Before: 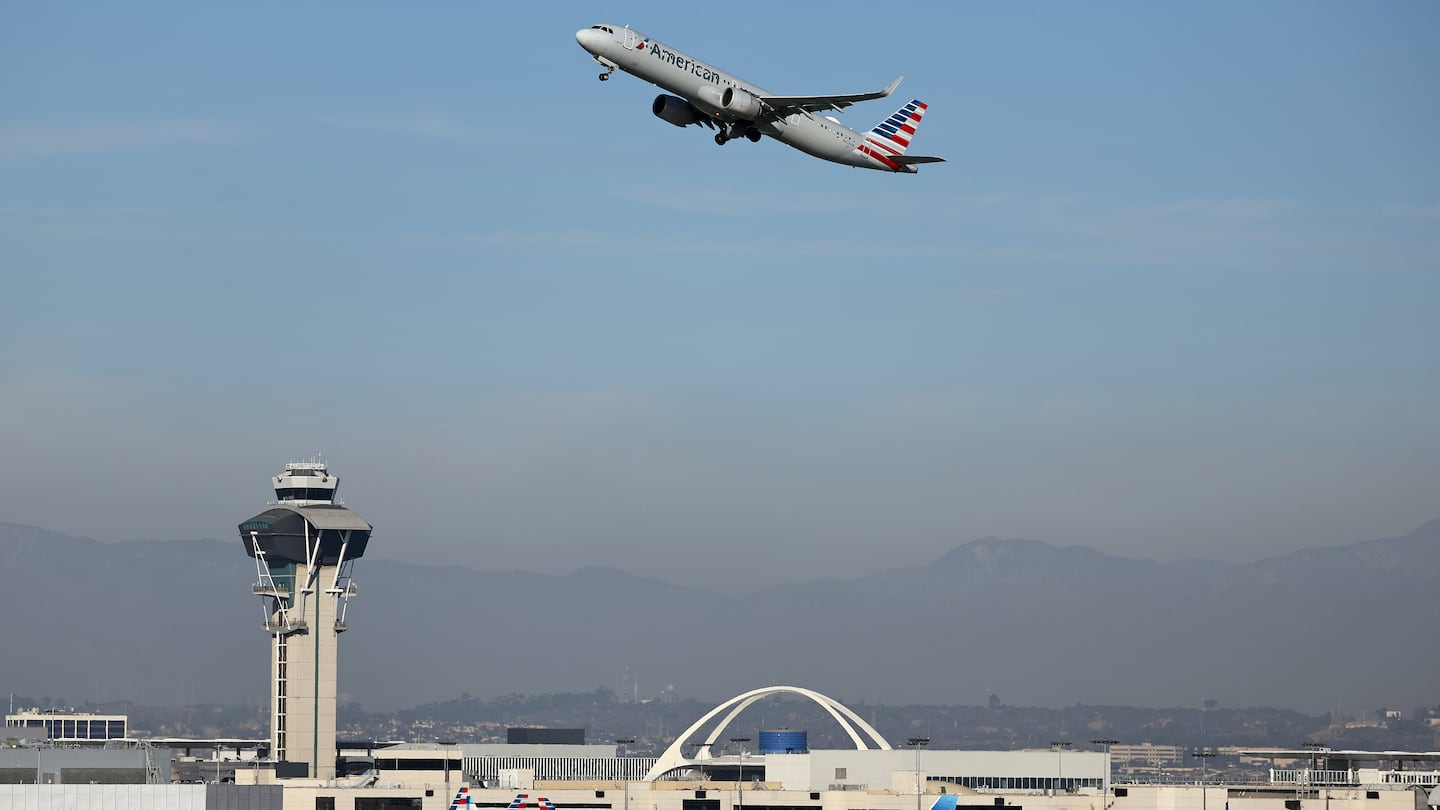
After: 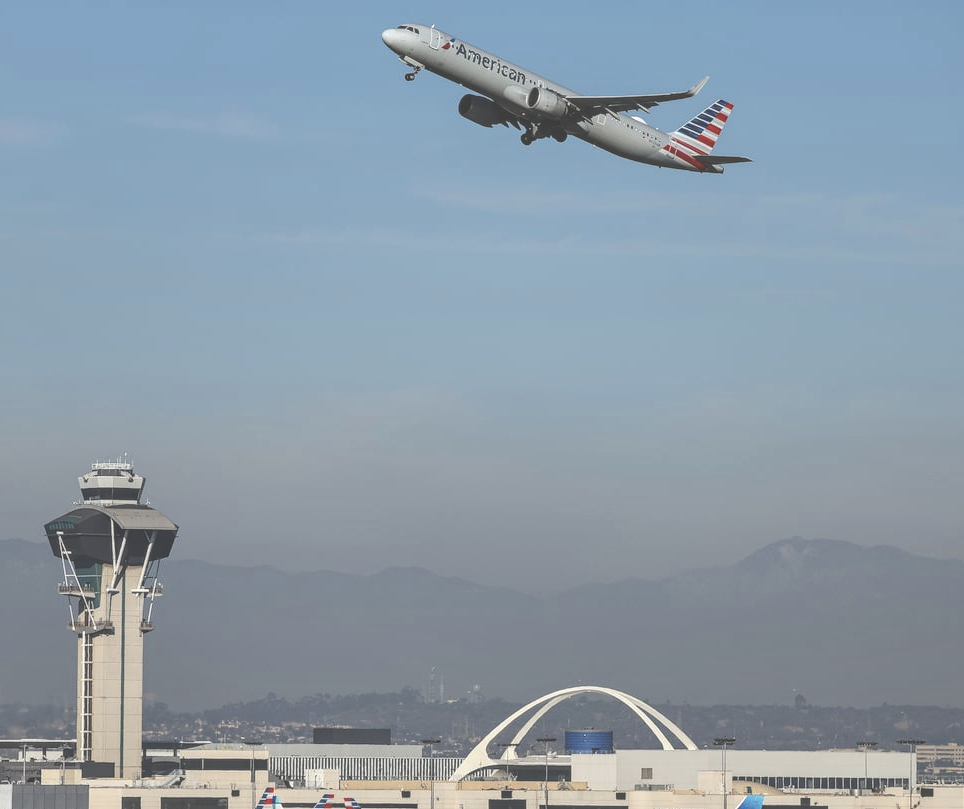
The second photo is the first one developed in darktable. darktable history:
exposure: black level correction -0.062, exposure -0.049 EV, compensate highlight preservation false
crop and rotate: left 13.495%, right 19.55%
local contrast: highlights 5%, shadows 1%, detail 133%
